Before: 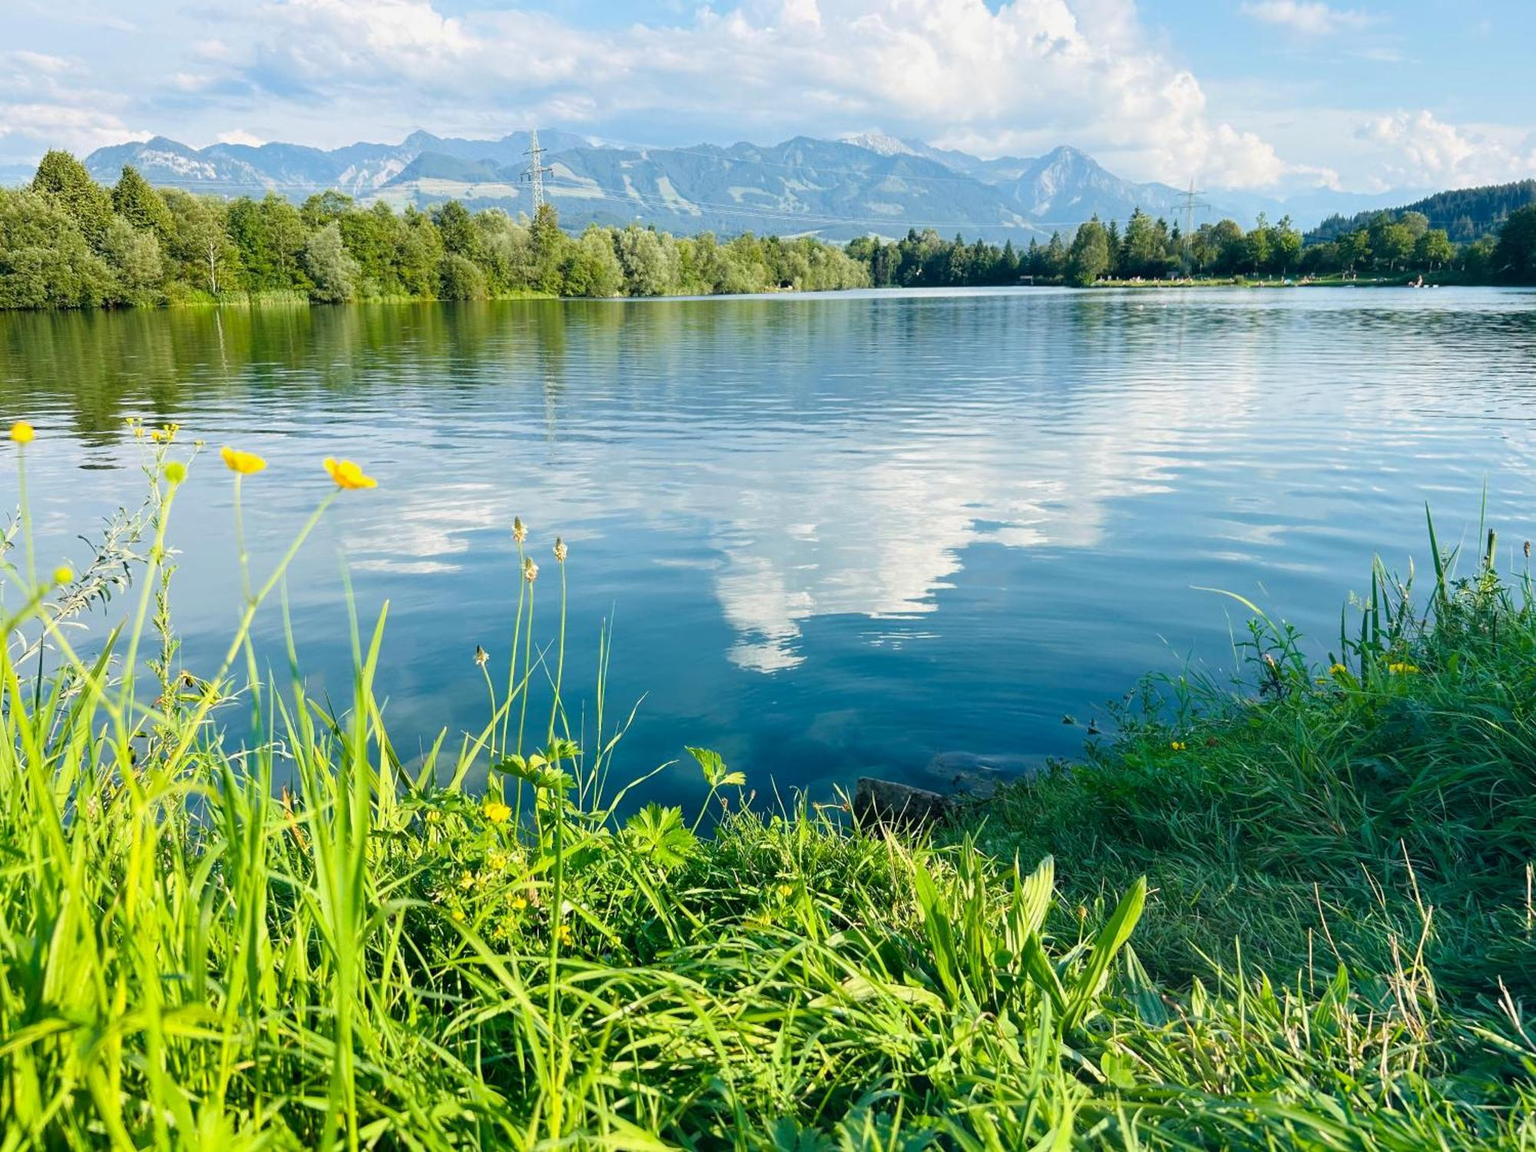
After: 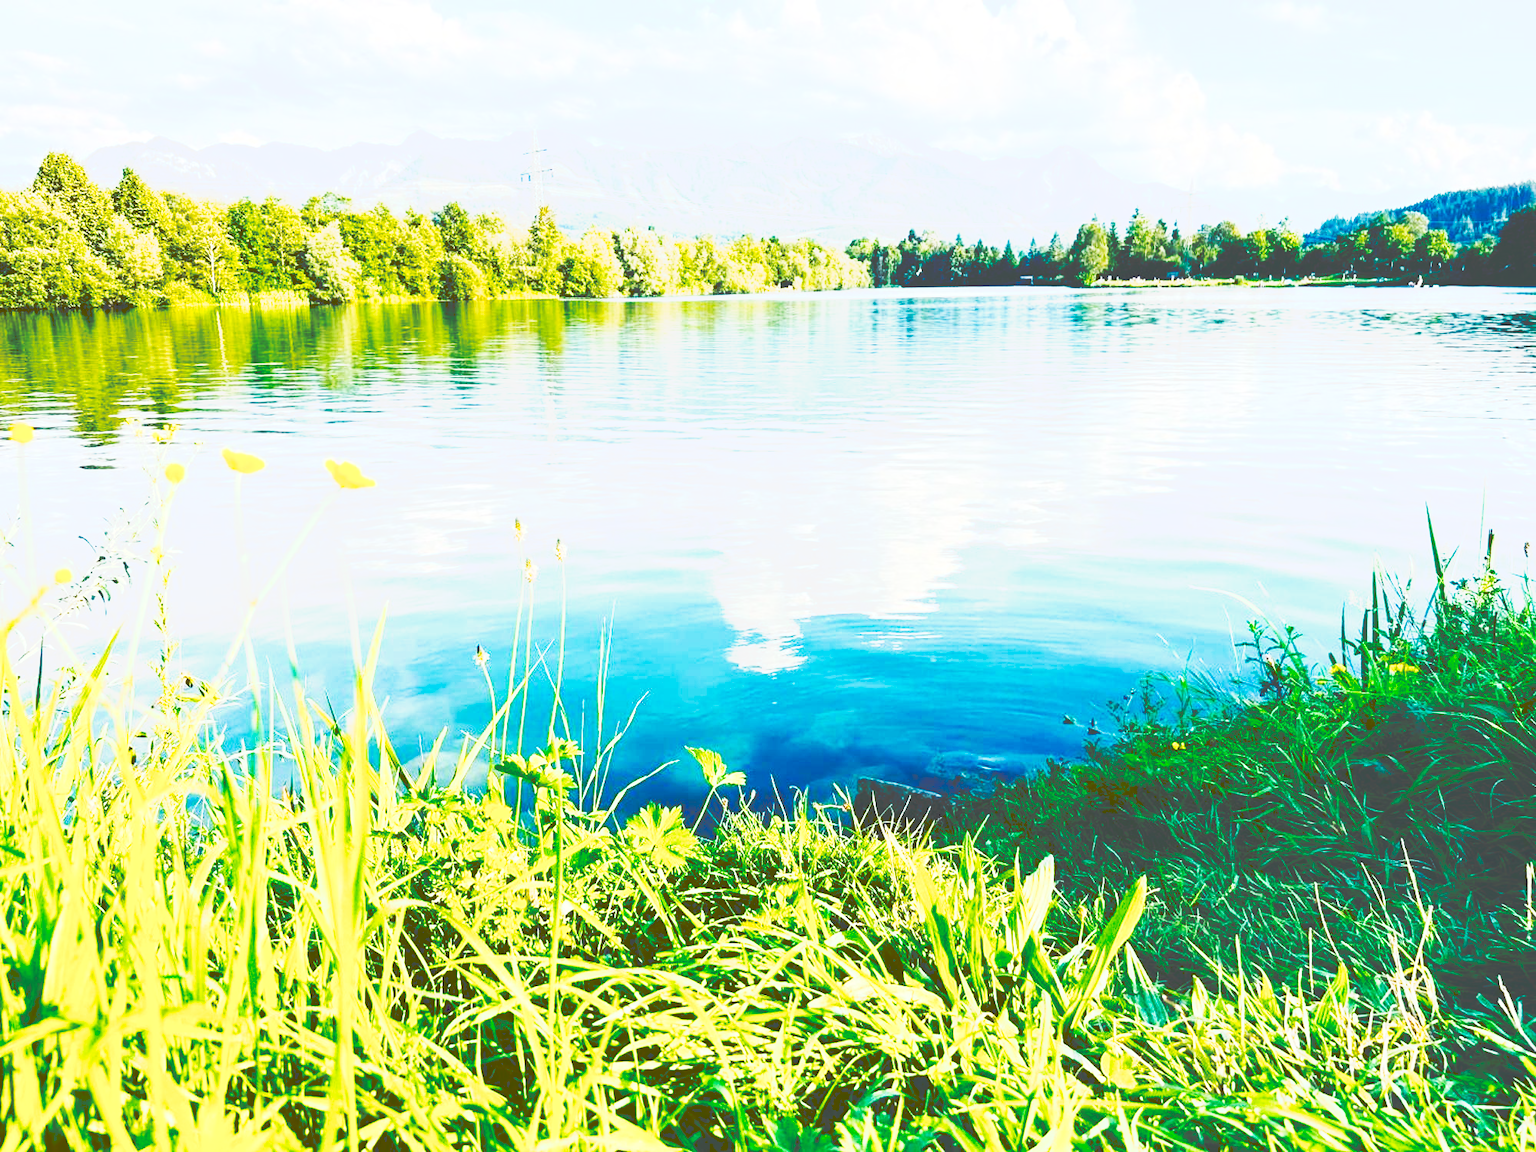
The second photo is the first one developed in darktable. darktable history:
contrast brightness saturation: contrast 0.239, brightness 0.093
color balance rgb: highlights gain › luminance 14.566%, perceptual saturation grading › global saturation 27.329%, perceptual saturation grading › highlights -27.716%, perceptual saturation grading › mid-tones 15.859%, perceptual saturation grading › shadows 33.812%, global vibrance 25.011%
tone curve: curves: ch0 [(0, 0) (0.003, 0.279) (0.011, 0.287) (0.025, 0.295) (0.044, 0.304) (0.069, 0.316) (0.1, 0.319) (0.136, 0.316) (0.177, 0.32) (0.224, 0.359) (0.277, 0.421) (0.335, 0.511) (0.399, 0.639) (0.468, 0.734) (0.543, 0.827) (0.623, 0.89) (0.709, 0.944) (0.801, 0.965) (0.898, 0.968) (1, 1)], preserve colors none
